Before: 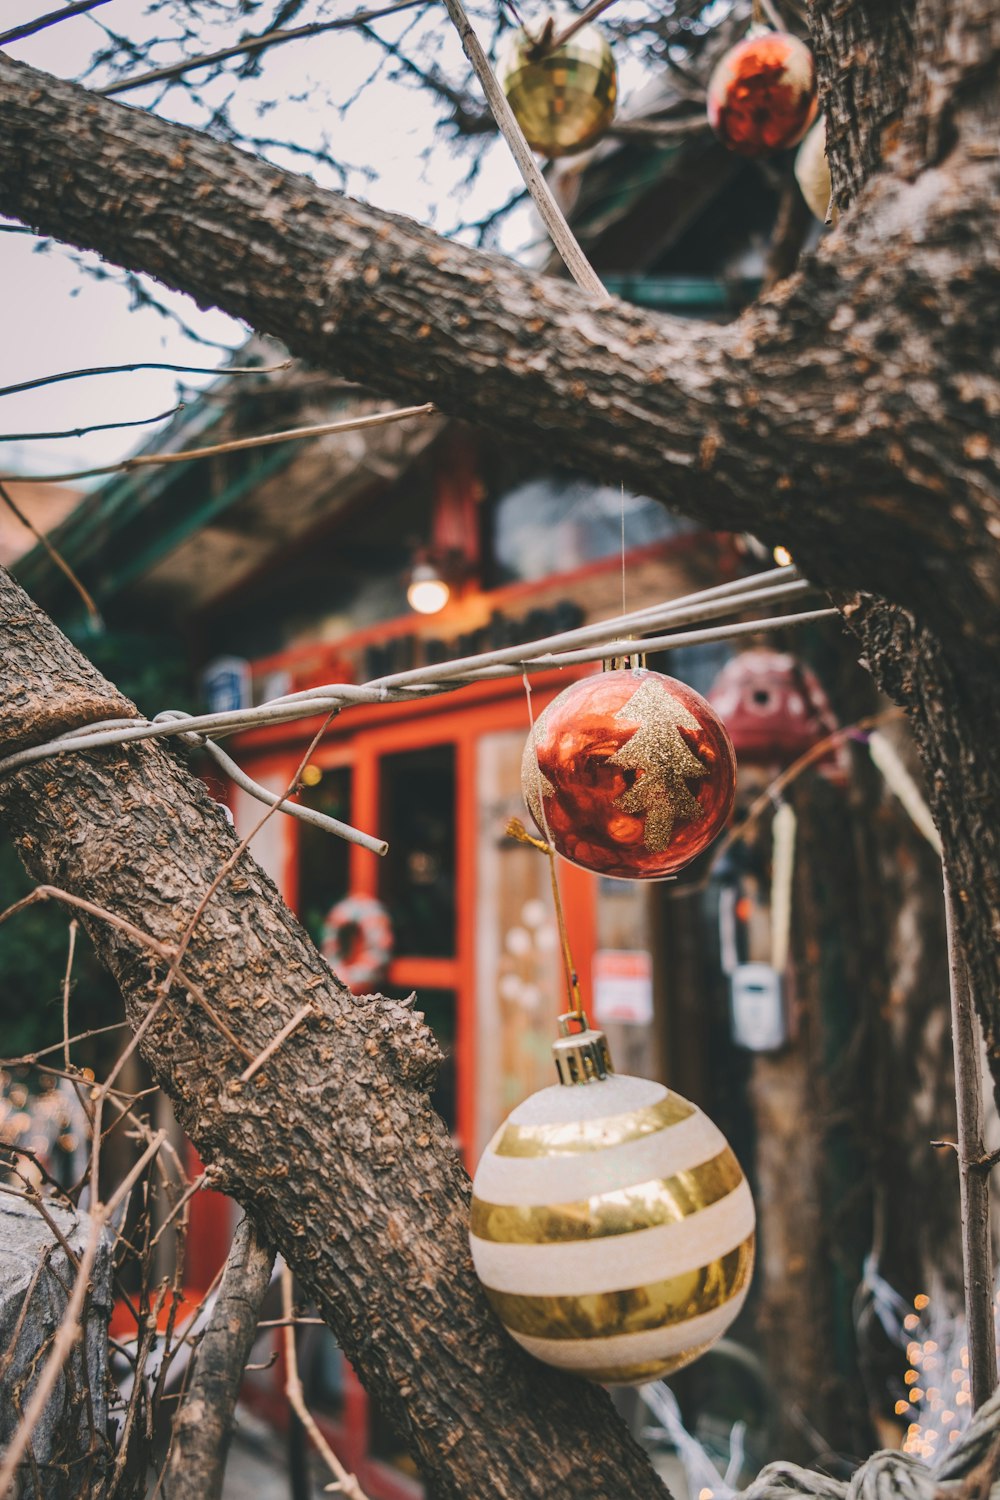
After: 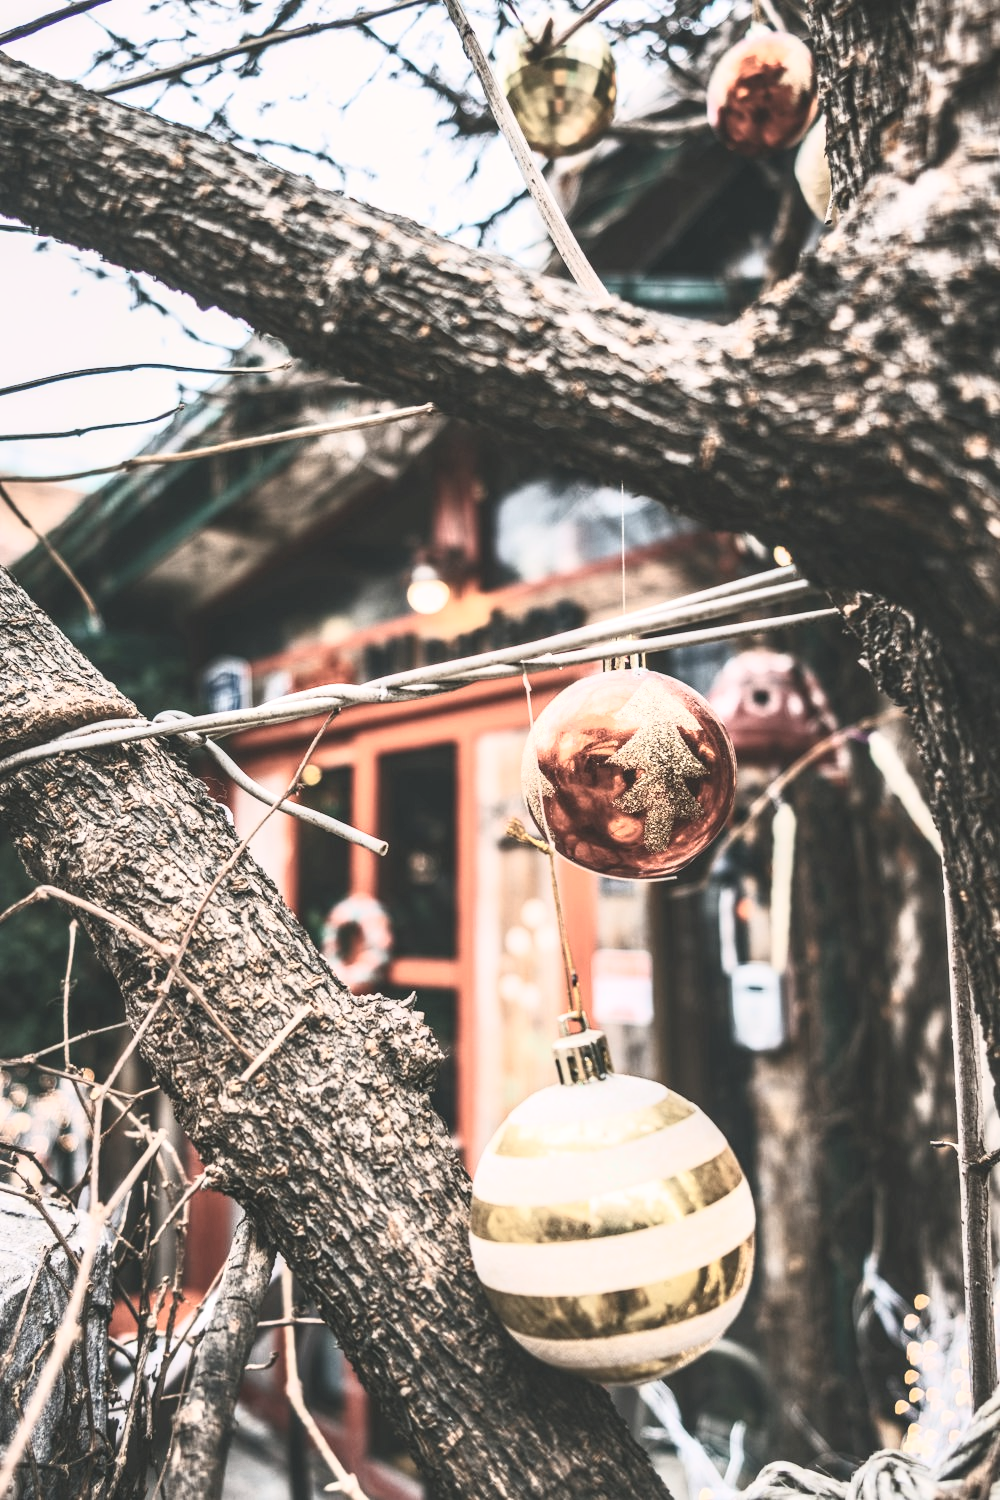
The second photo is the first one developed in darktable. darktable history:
local contrast: on, module defaults
contrast brightness saturation: contrast 0.57, brightness 0.57, saturation -0.34
